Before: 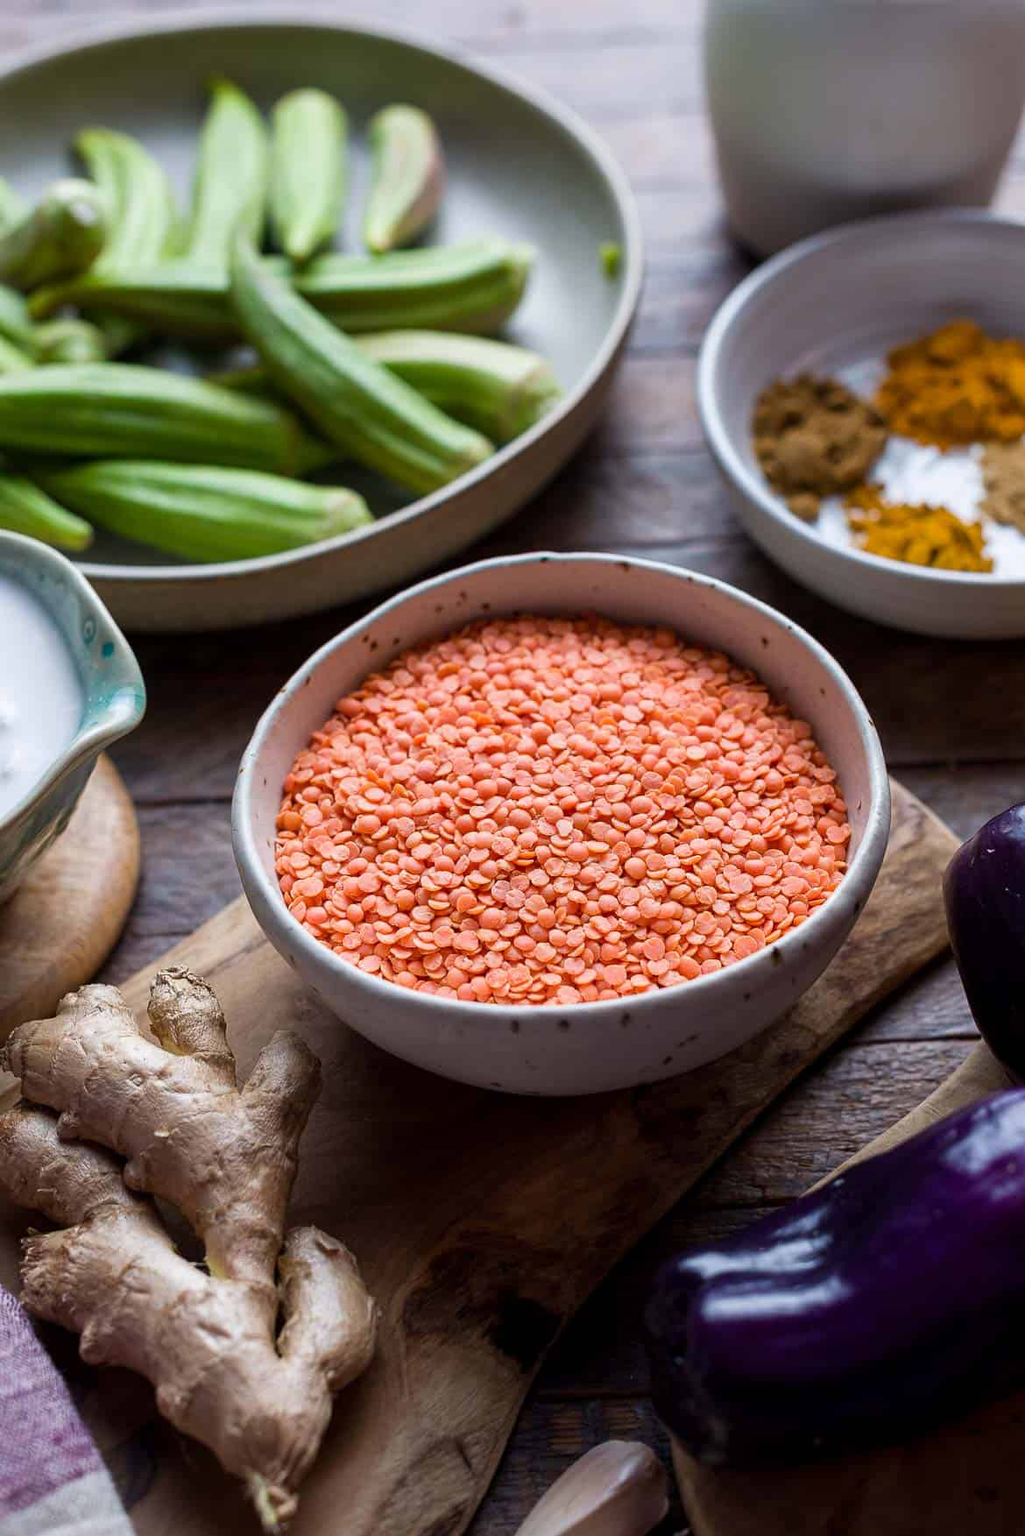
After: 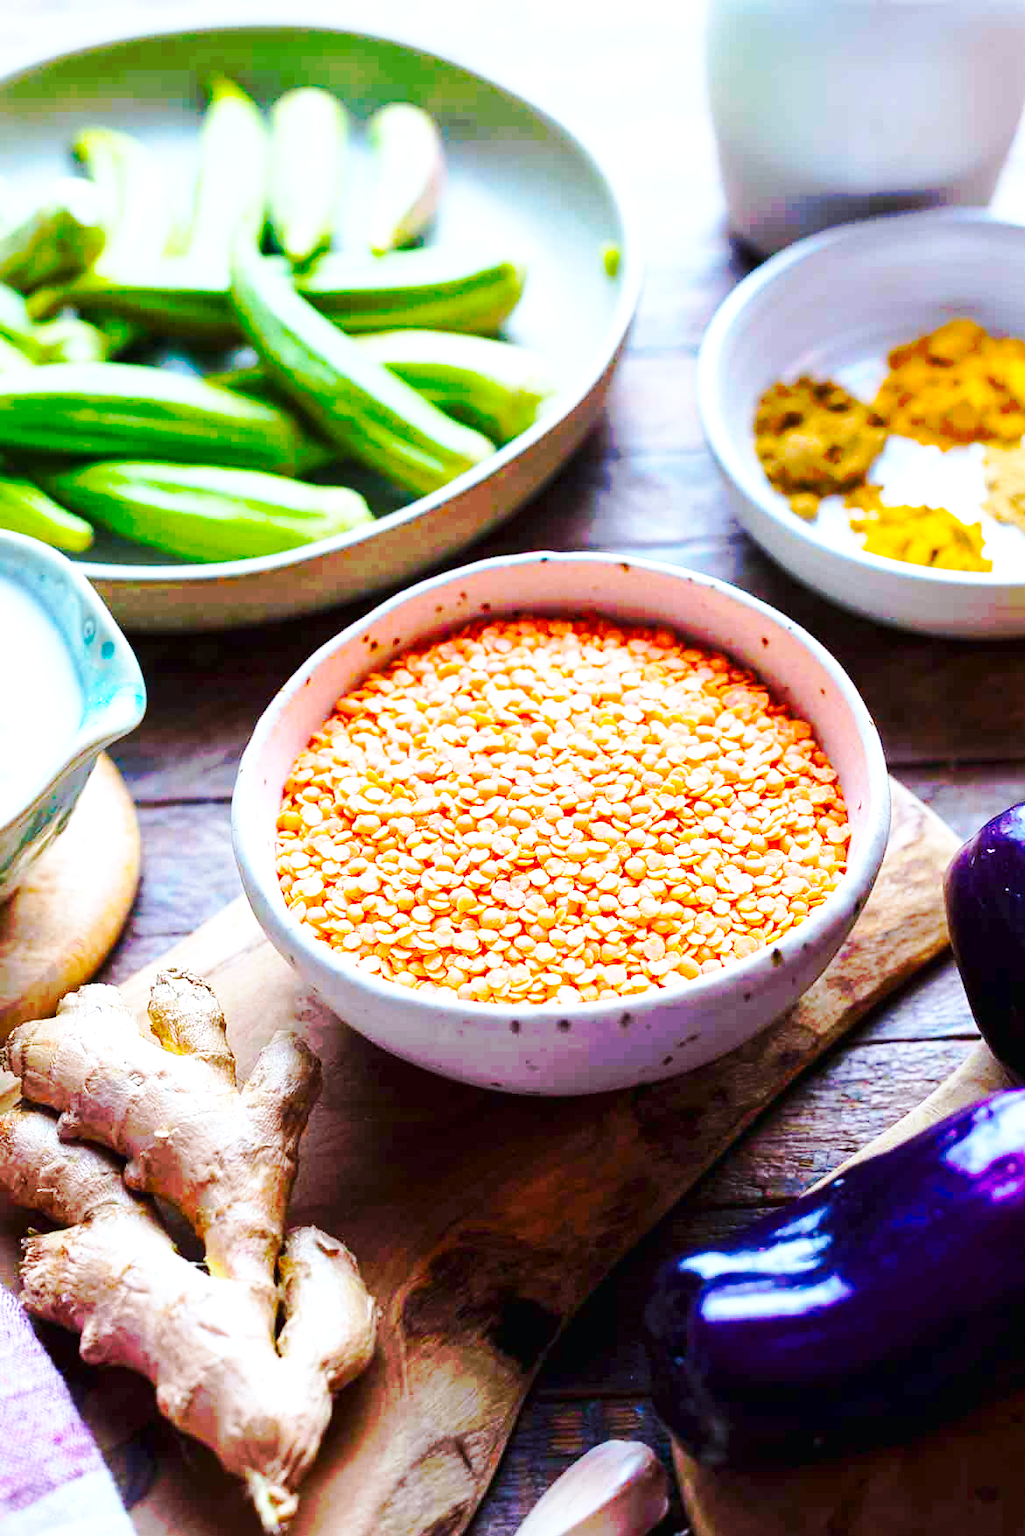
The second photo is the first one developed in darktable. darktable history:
base curve: curves: ch0 [(0, 0) (0.028, 0.03) (0.121, 0.232) (0.46, 0.748) (0.859, 0.968) (1, 1)], preserve colors none
tone curve: curves: ch0 [(0, 0) (0.003, 0.003) (0.011, 0.011) (0.025, 0.024) (0.044, 0.044) (0.069, 0.068) (0.1, 0.098) (0.136, 0.133) (0.177, 0.174) (0.224, 0.22) (0.277, 0.272) (0.335, 0.329) (0.399, 0.392) (0.468, 0.46) (0.543, 0.607) (0.623, 0.676) (0.709, 0.75) (0.801, 0.828) (0.898, 0.912) (1, 1)], preserve colors none
exposure: black level correction 0, exposure 1.1 EV, compensate exposure bias true, compensate highlight preservation false
color balance rgb: linear chroma grading › global chroma 15%, perceptual saturation grading › global saturation 30%
color calibration: illuminant F (fluorescent), F source F9 (Cool White Deluxe 4150 K) – high CRI, x 0.374, y 0.373, temperature 4158.34 K
